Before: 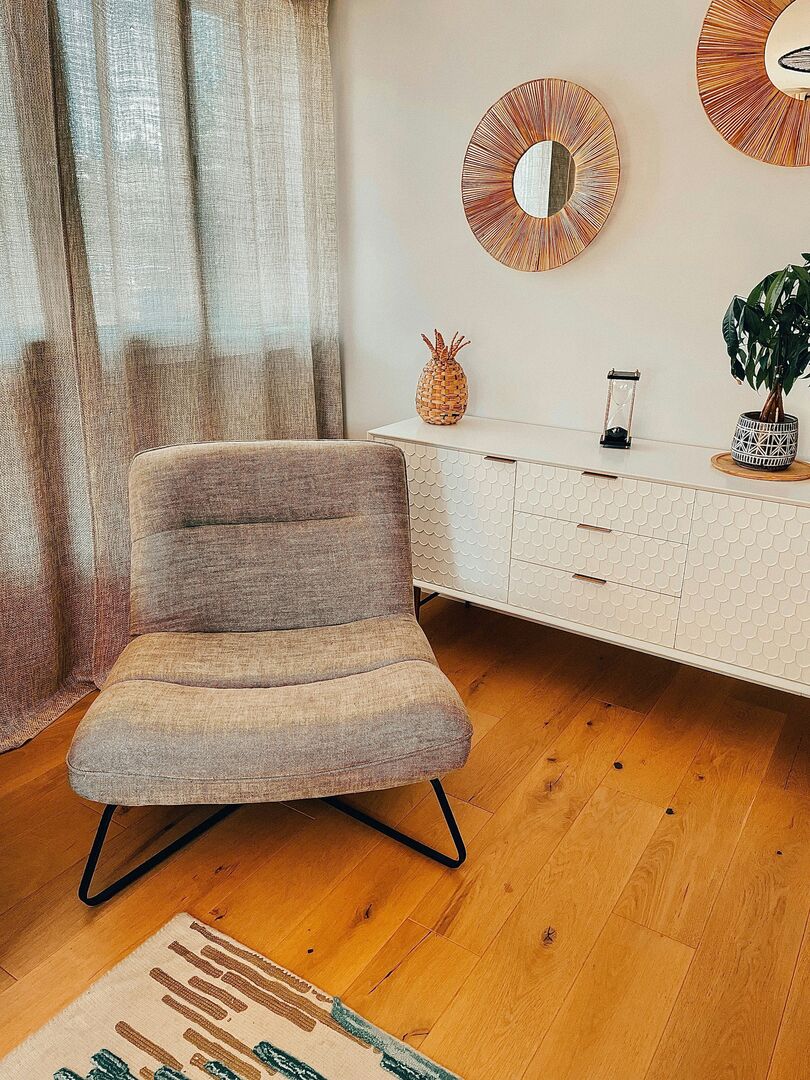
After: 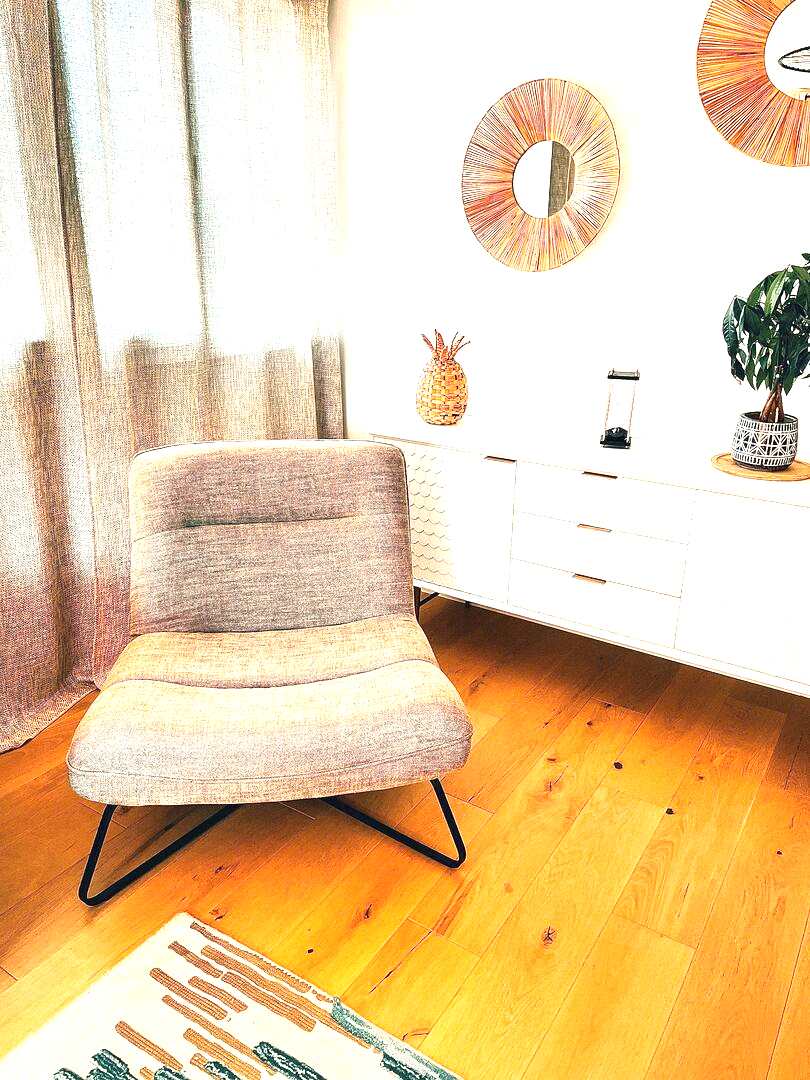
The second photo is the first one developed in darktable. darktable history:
exposure: black level correction 0, exposure 1.466 EV, compensate highlight preservation false
